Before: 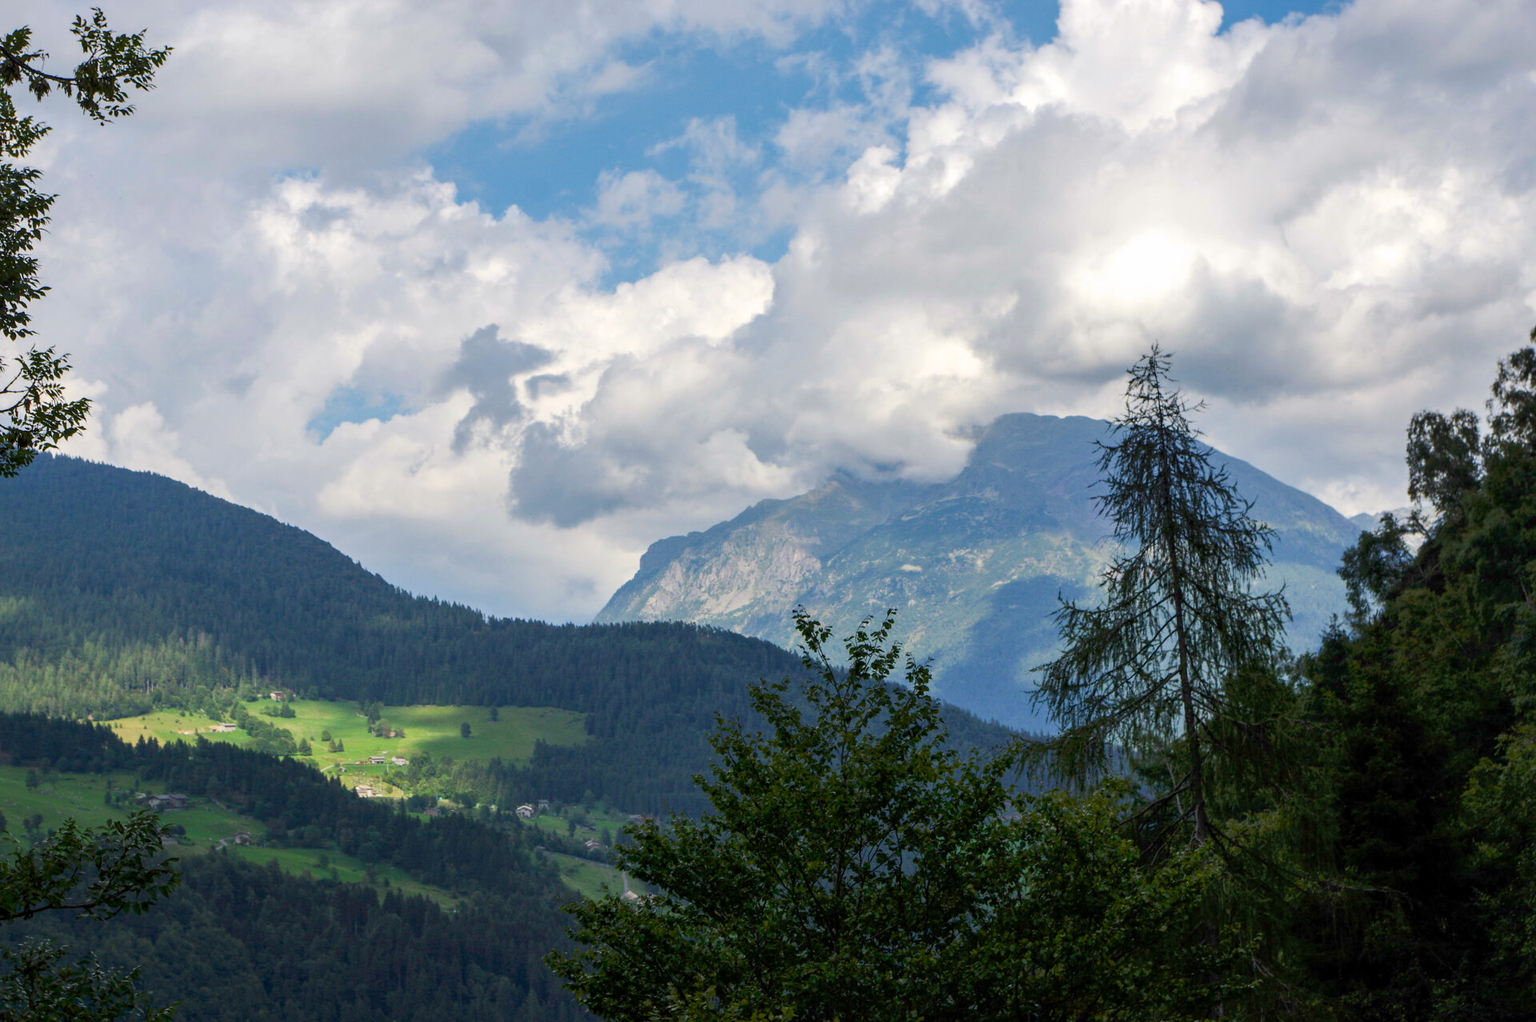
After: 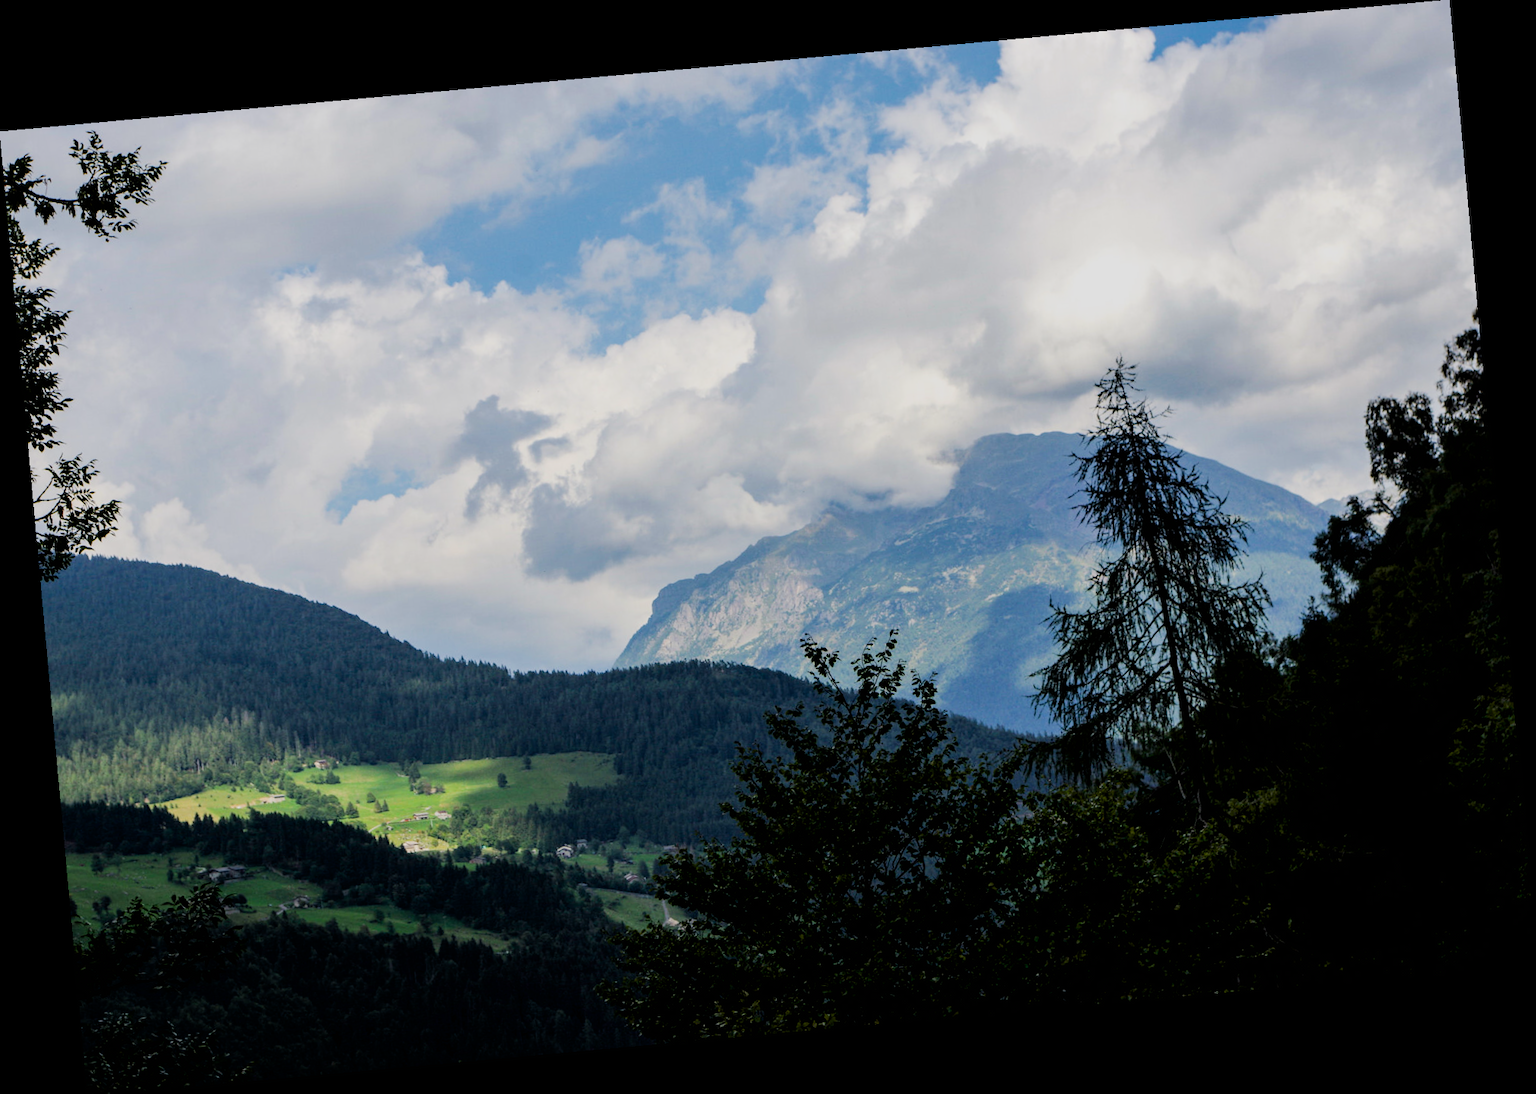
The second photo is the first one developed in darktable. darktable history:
rotate and perspective: rotation -5.2°, automatic cropping off
exposure: black level correction 0.011, compensate highlight preservation false
filmic rgb: black relative exposure -5 EV, hardness 2.88, contrast 1.2, highlights saturation mix -30%
